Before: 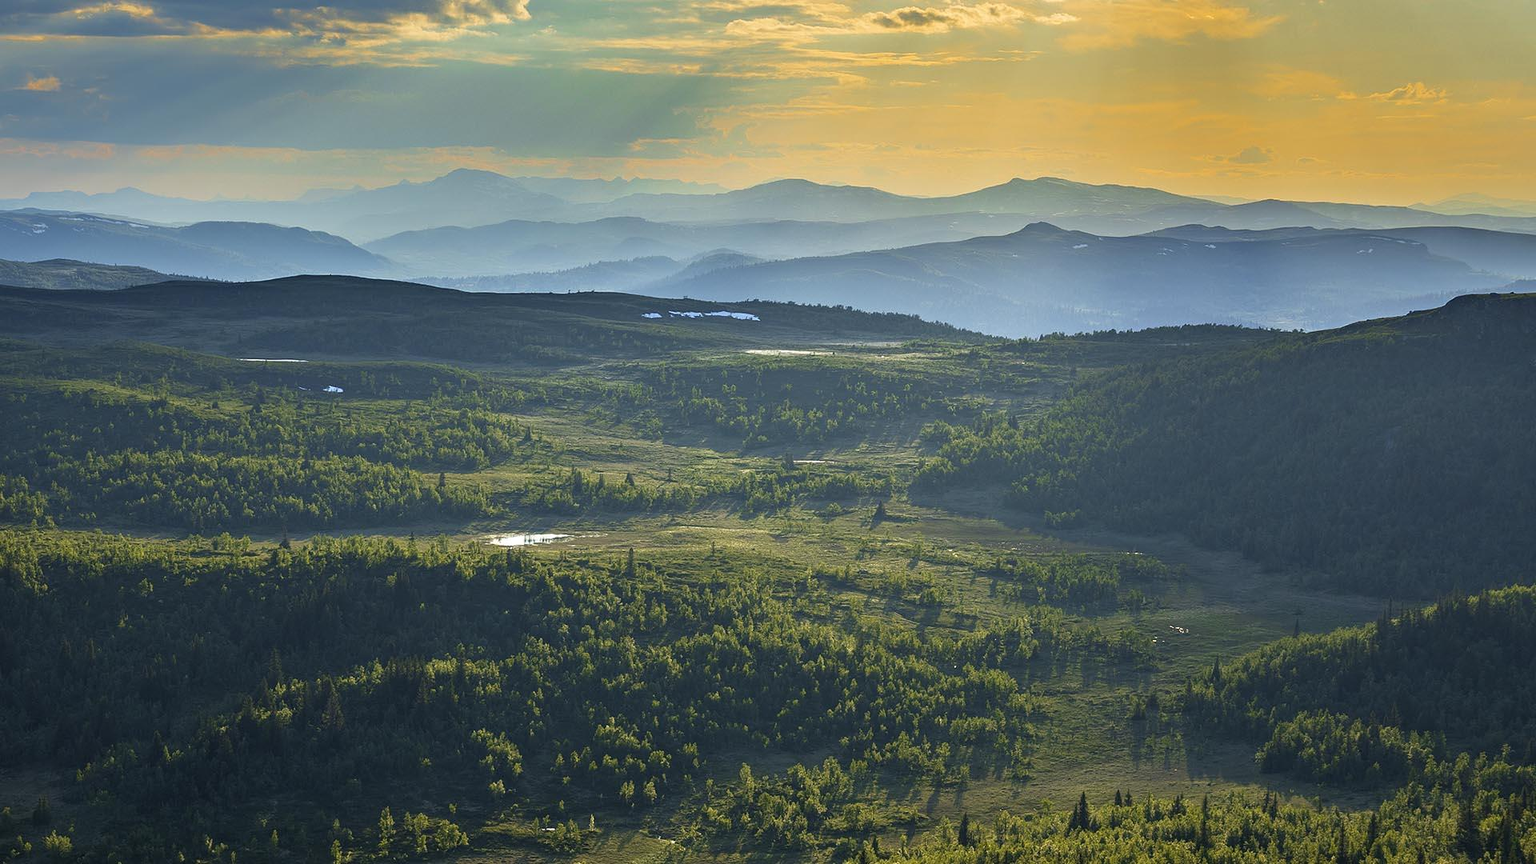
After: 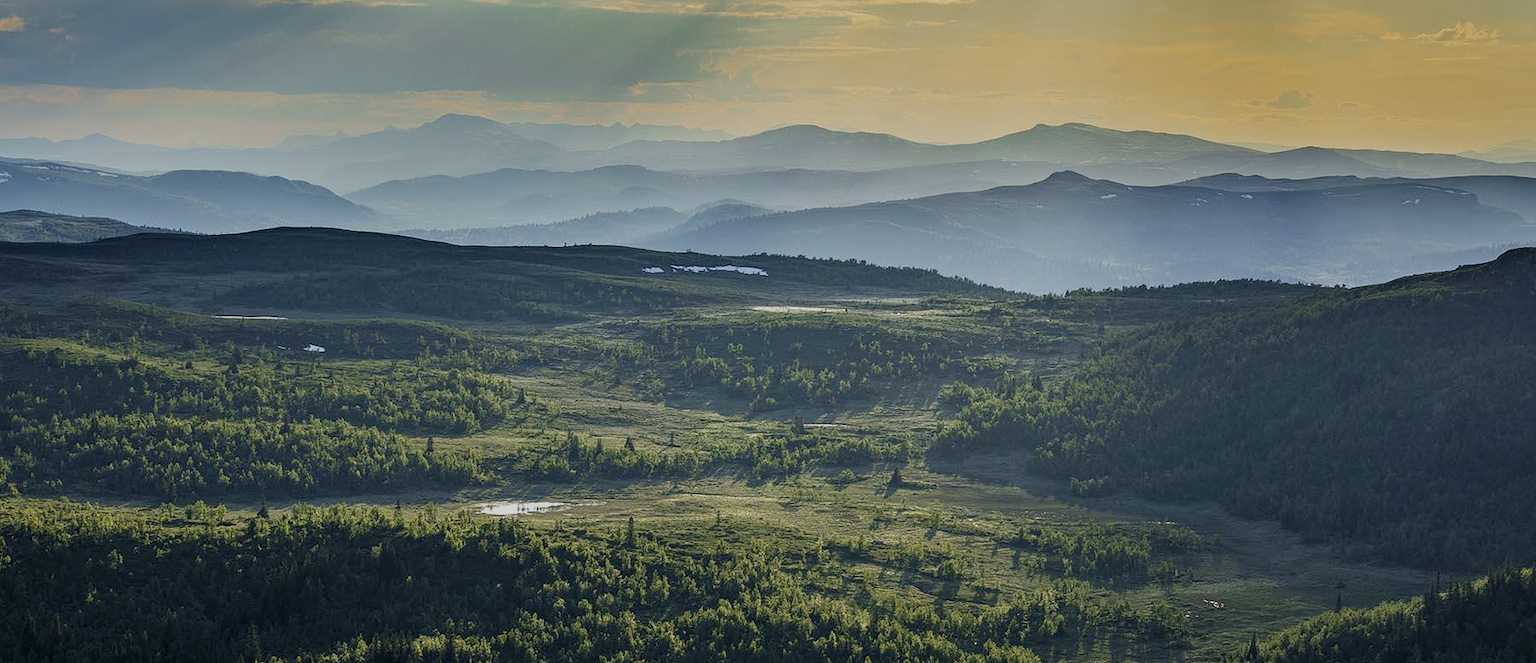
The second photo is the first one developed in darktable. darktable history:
exposure: exposure -0.27 EV, compensate highlight preservation false
crop: left 2.455%, top 7.131%, right 3.446%, bottom 20.268%
local contrast: on, module defaults
color balance rgb: shadows fall-off 298.916%, white fulcrum 1.98 EV, highlights fall-off 298.713%, perceptual saturation grading › global saturation -11.566%, mask middle-gray fulcrum 99.579%, contrast gray fulcrum 38.267%
filmic rgb: black relative exposure -7.65 EV, white relative exposure 4.56 EV, hardness 3.61, add noise in highlights 0, preserve chrominance no, color science v3 (2019), use custom middle-gray values true, contrast in highlights soft
